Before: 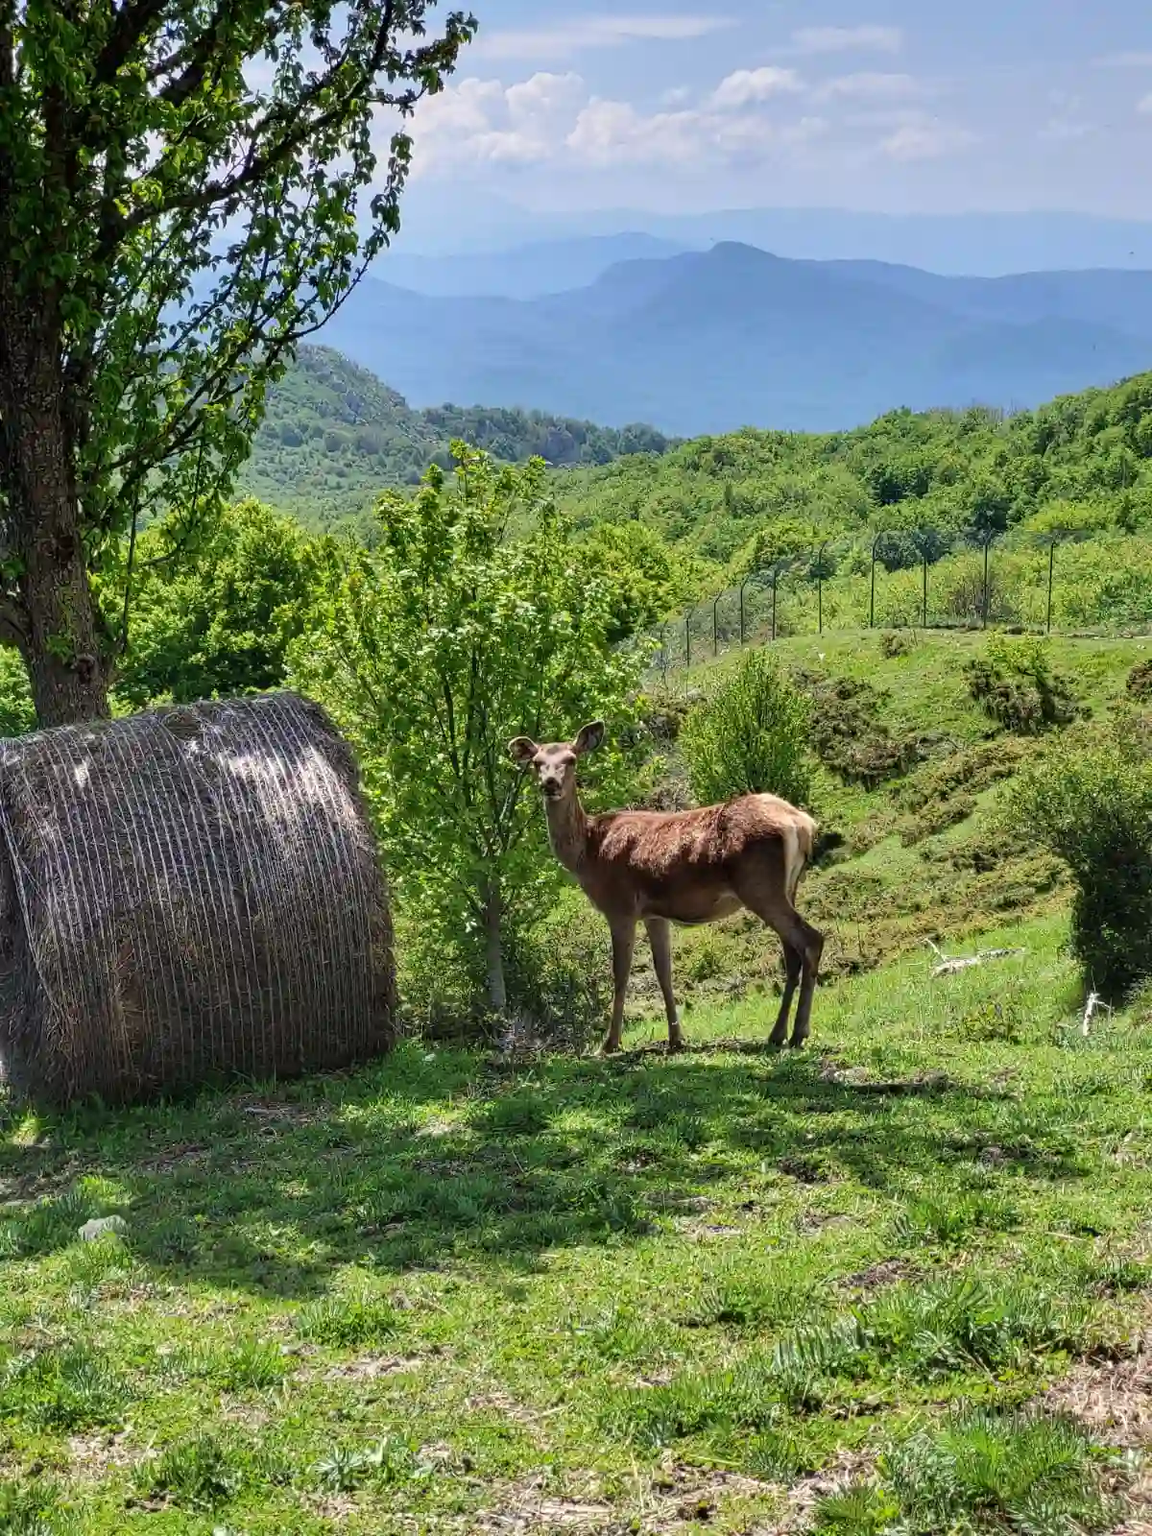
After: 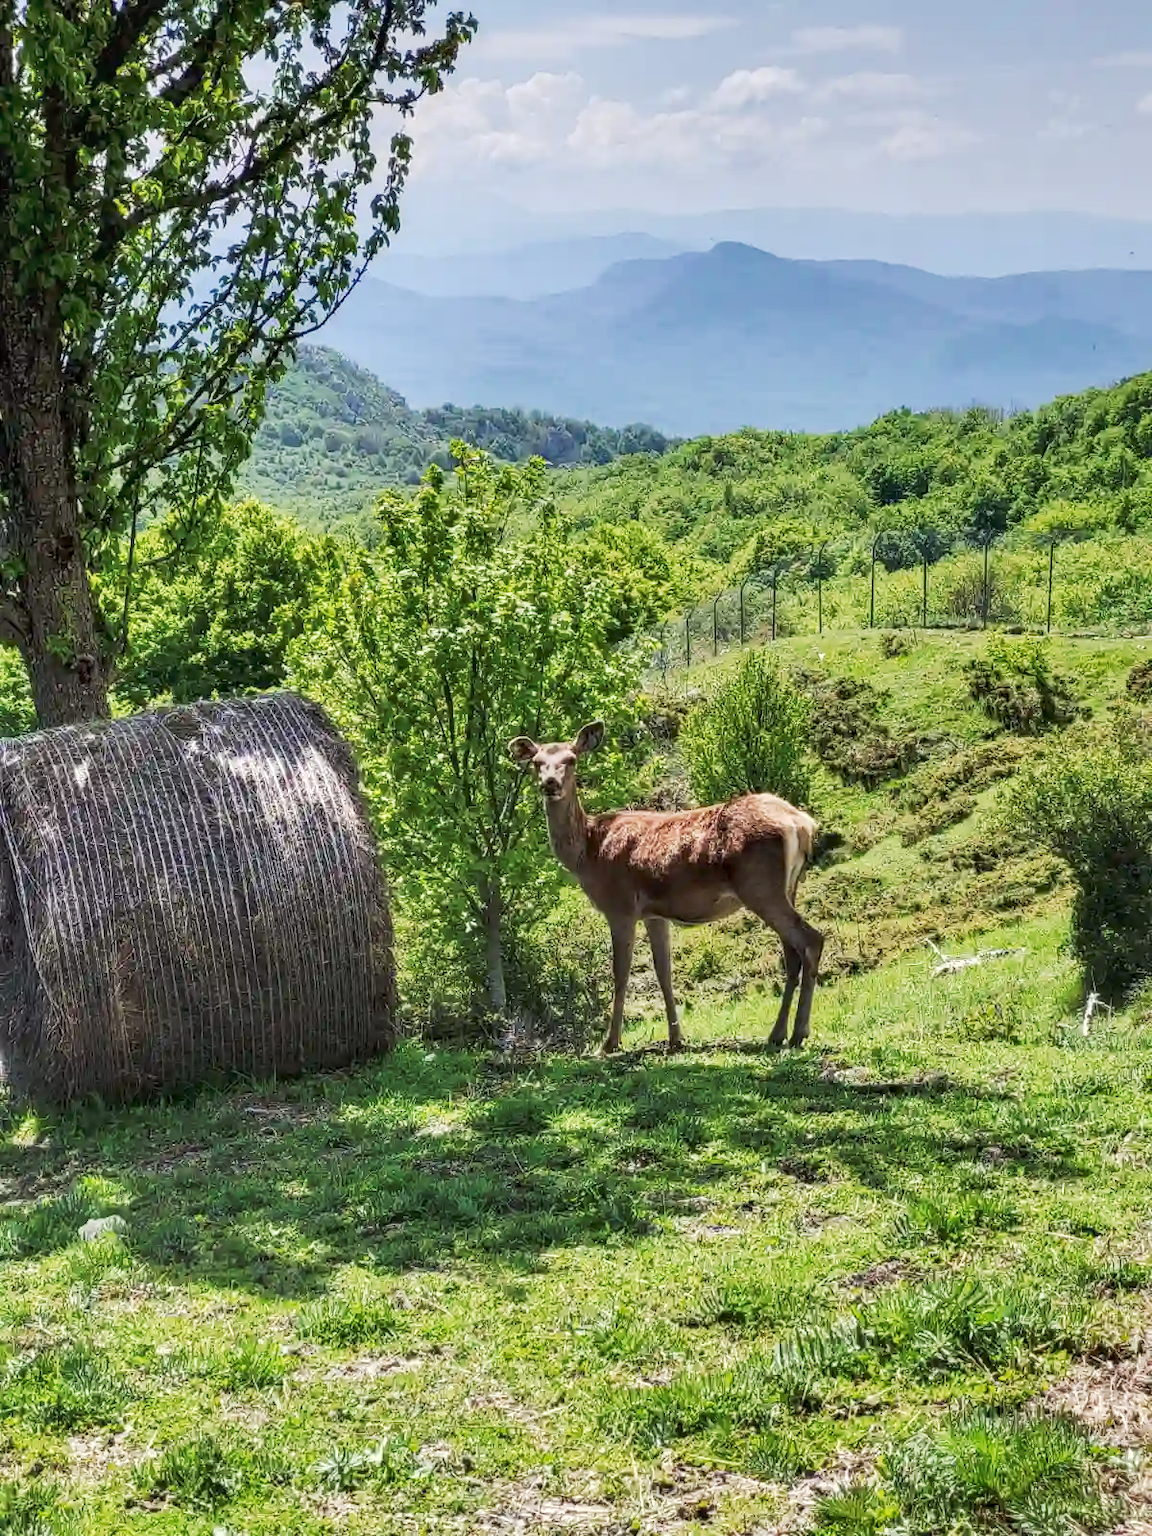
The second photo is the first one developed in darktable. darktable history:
tone curve: curves: ch0 [(0, 0) (0.003, 0.026) (0.011, 0.03) (0.025, 0.047) (0.044, 0.082) (0.069, 0.119) (0.1, 0.157) (0.136, 0.19) (0.177, 0.231) (0.224, 0.27) (0.277, 0.318) (0.335, 0.383) (0.399, 0.456) (0.468, 0.532) (0.543, 0.618) (0.623, 0.71) (0.709, 0.786) (0.801, 0.851) (0.898, 0.908) (1, 1)], preserve colors none
shadows and highlights: radius 337.11, shadows 28.96, soften with gaussian
local contrast: on, module defaults
